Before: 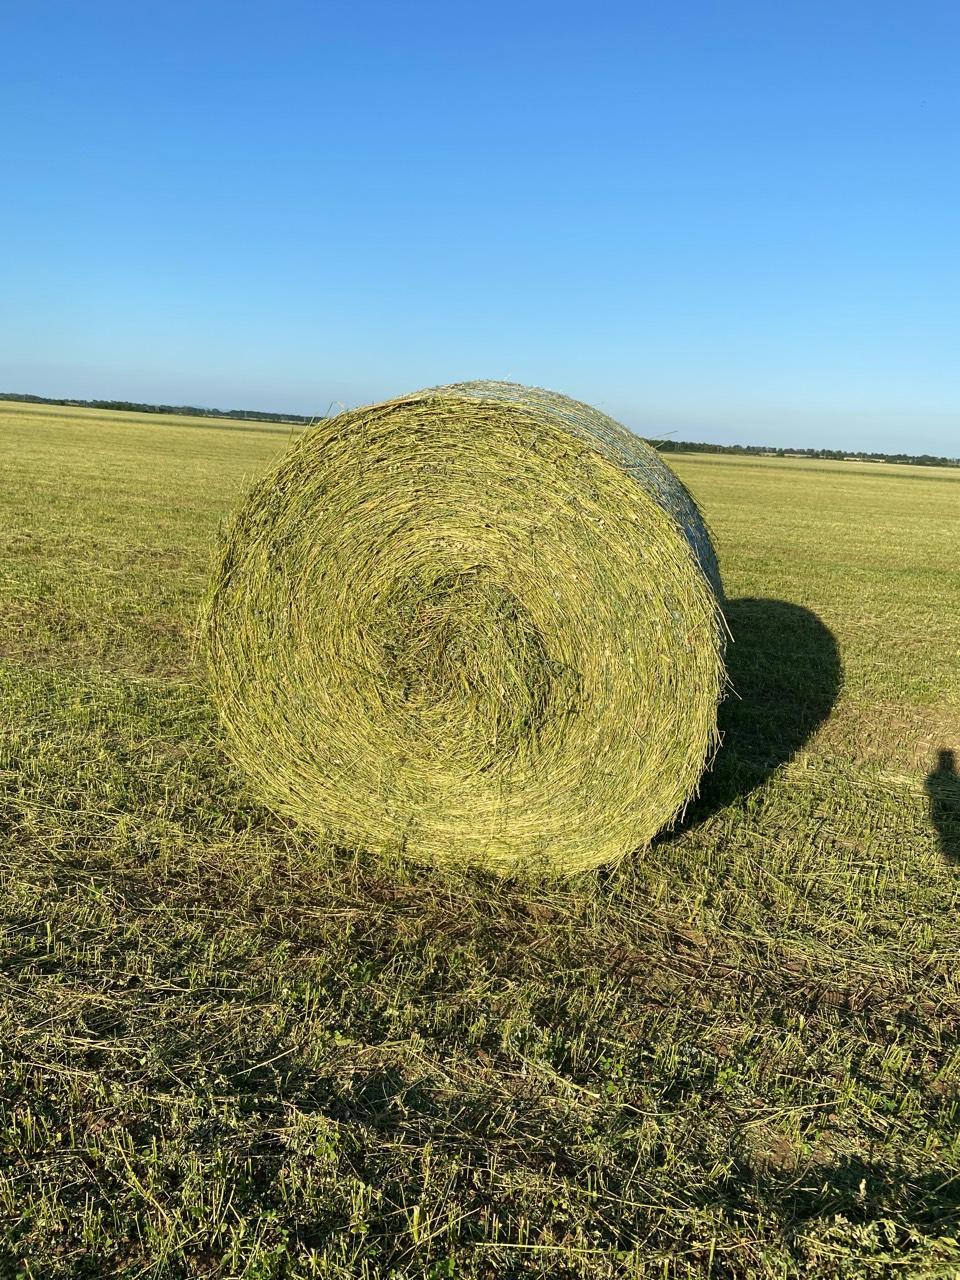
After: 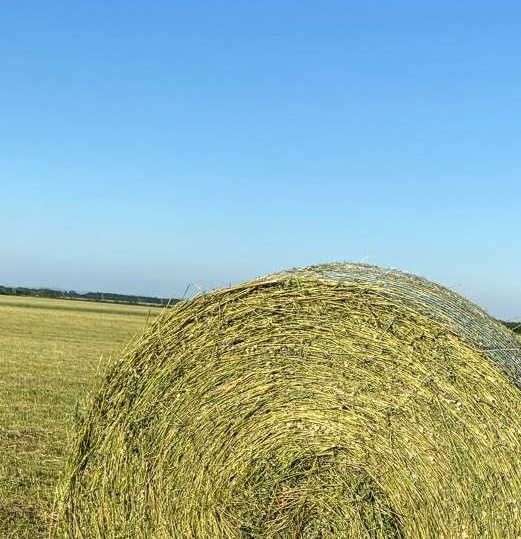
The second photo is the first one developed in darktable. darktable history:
local contrast: on, module defaults
crop: left 14.994%, top 9.247%, right 30.675%, bottom 48.6%
contrast brightness saturation: saturation -0.048
